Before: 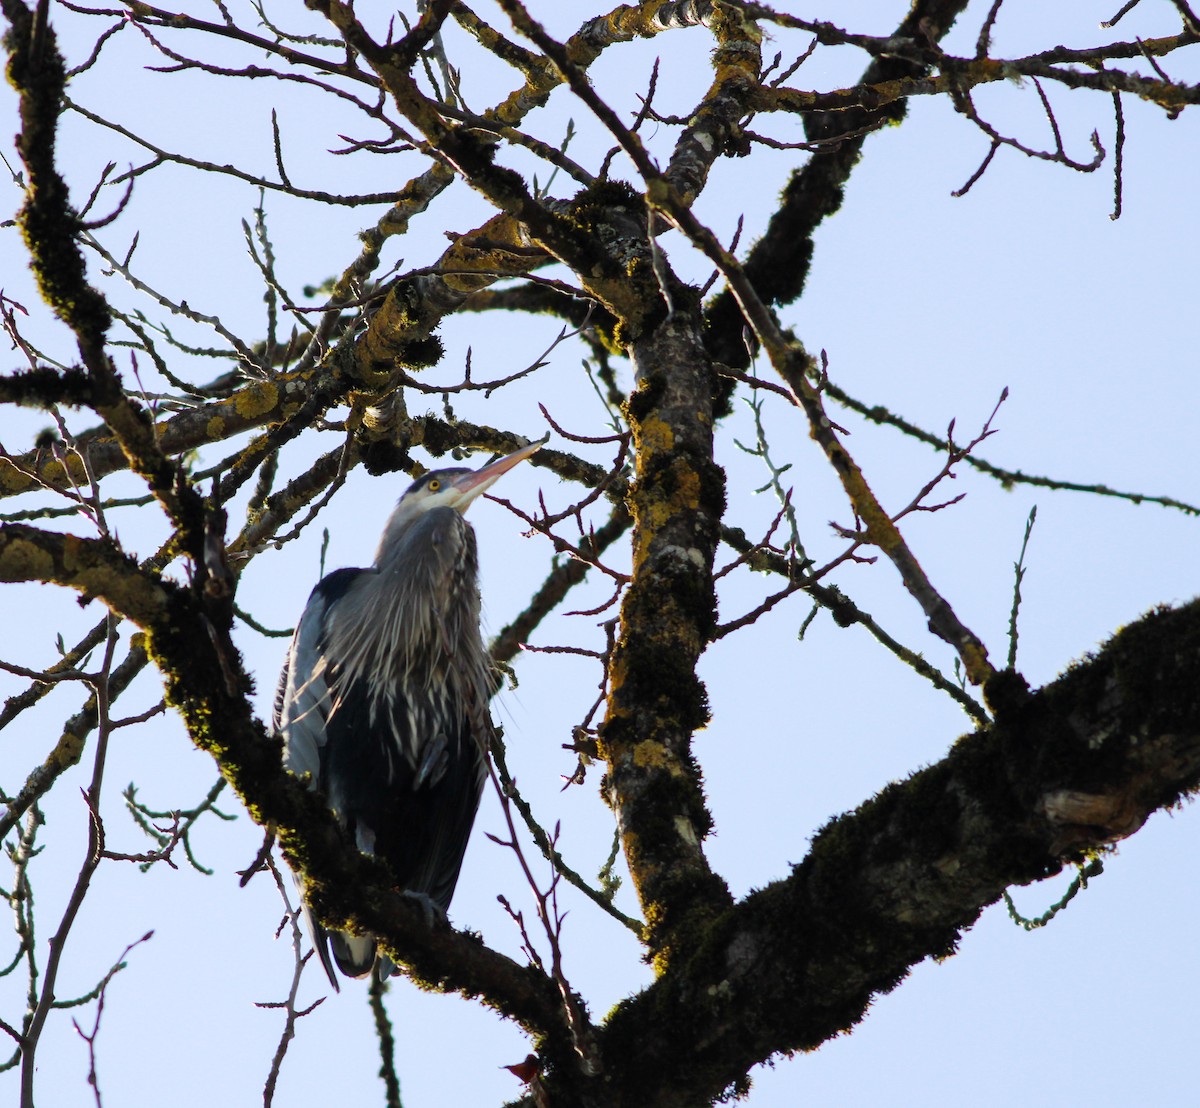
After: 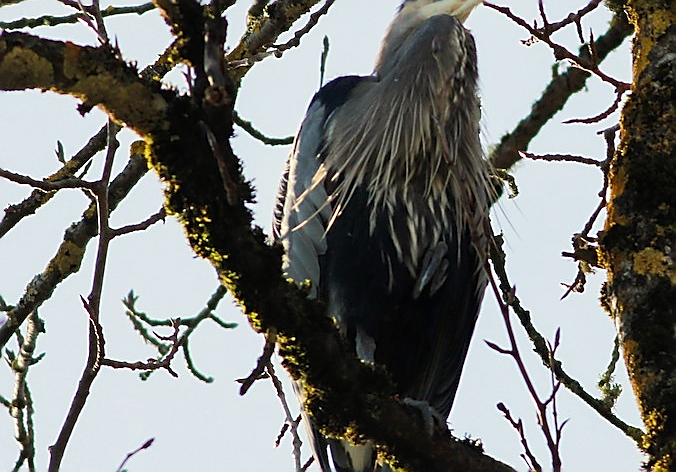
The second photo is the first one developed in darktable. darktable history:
crop: top 44.483%, right 43.593%, bottom 12.892%
white balance: red 1.029, blue 0.92
sharpen: radius 1.4, amount 1.25, threshold 0.7
